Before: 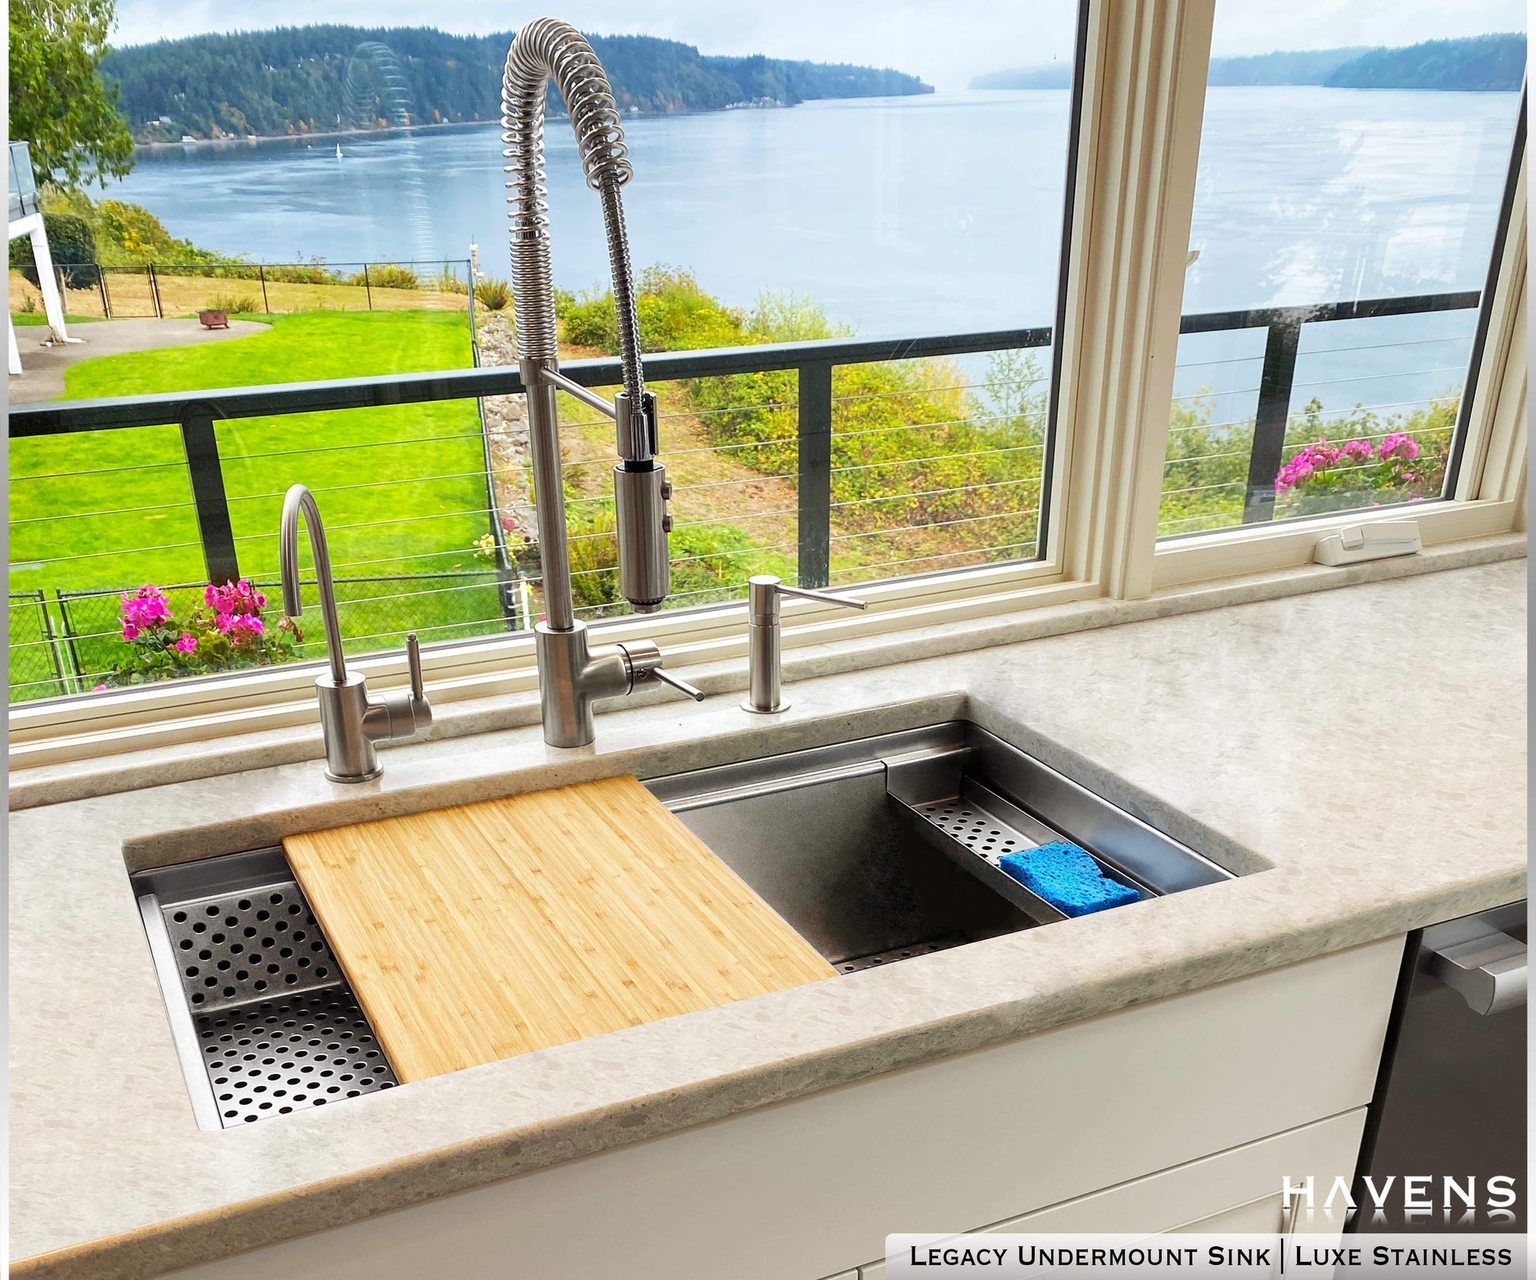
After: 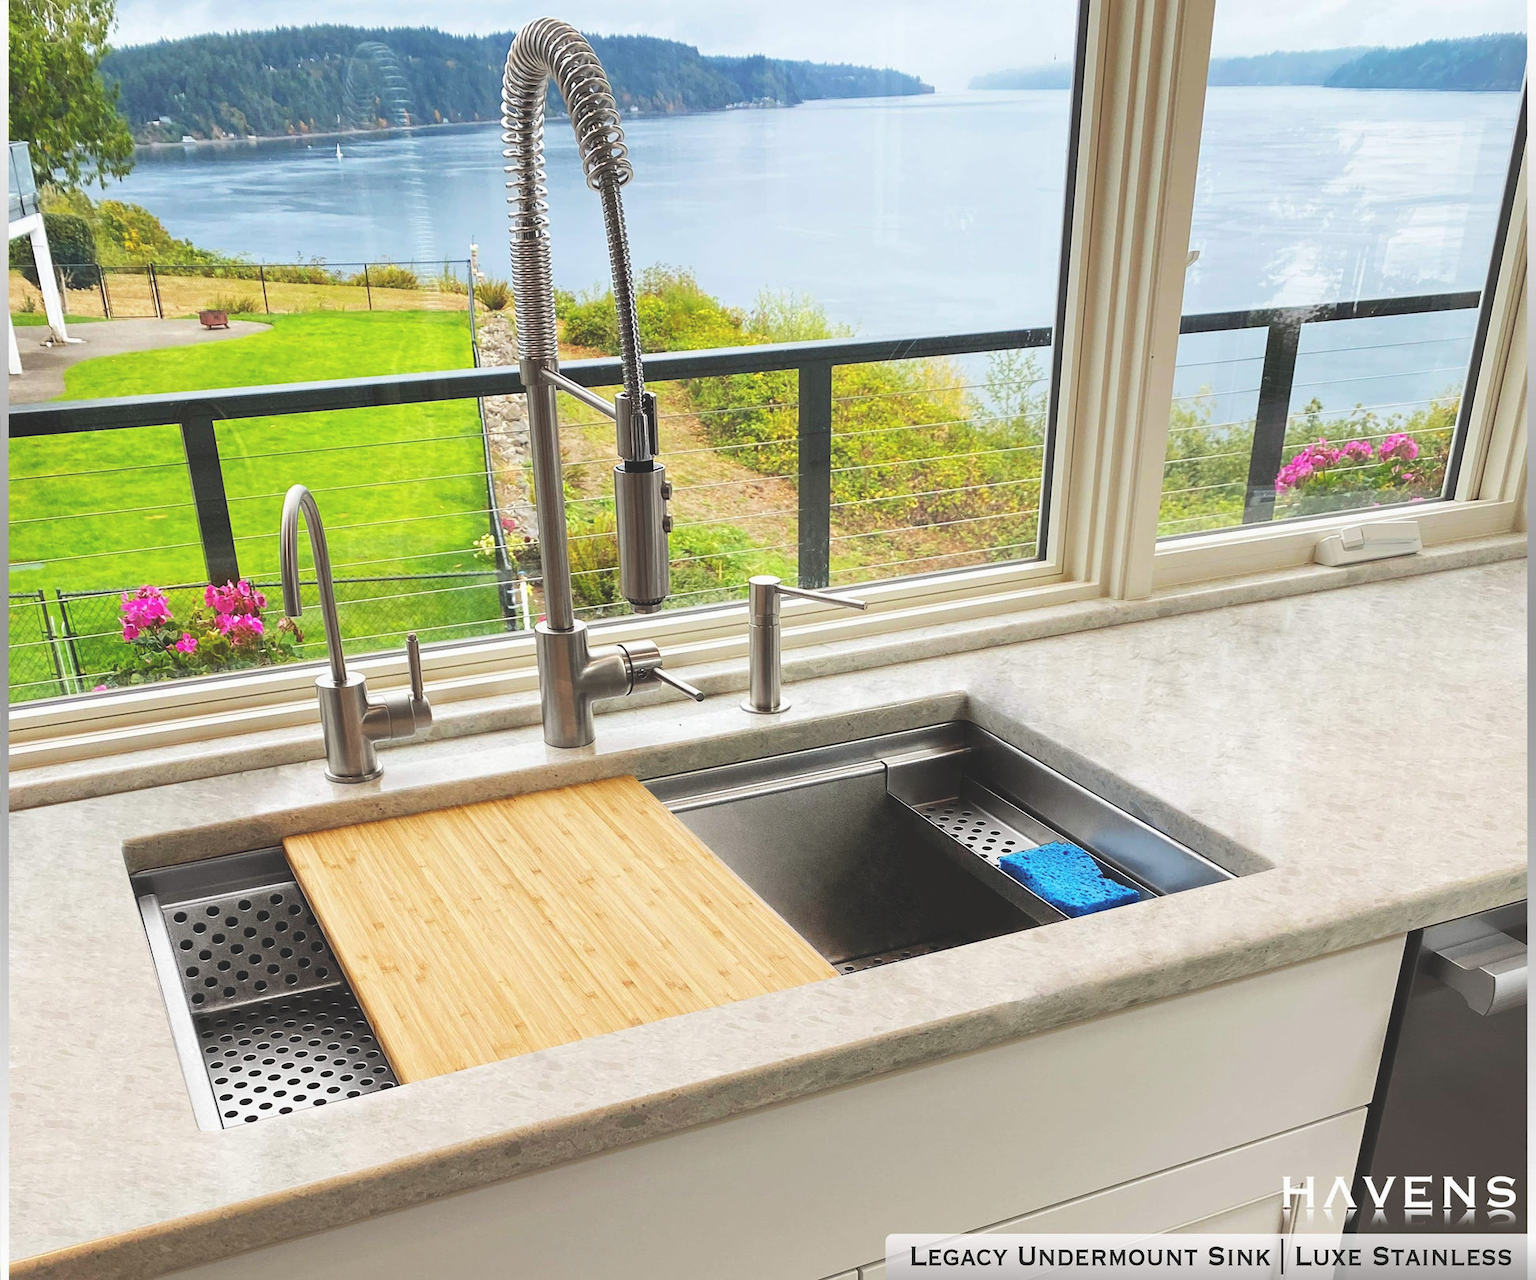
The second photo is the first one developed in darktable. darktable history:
exposure: black level correction -0.021, exposure -0.035 EV, compensate highlight preservation false
